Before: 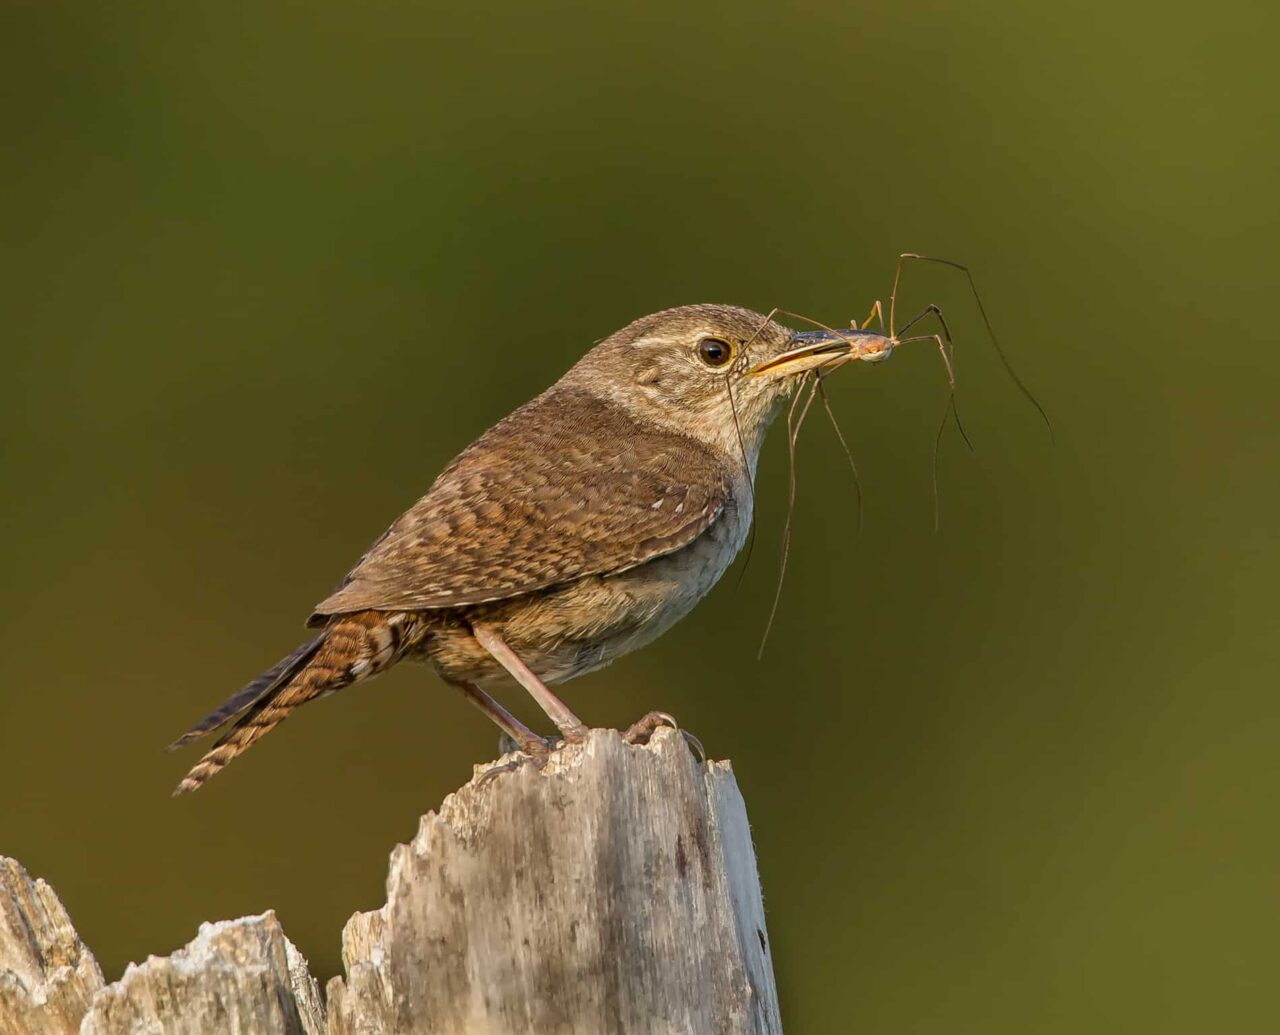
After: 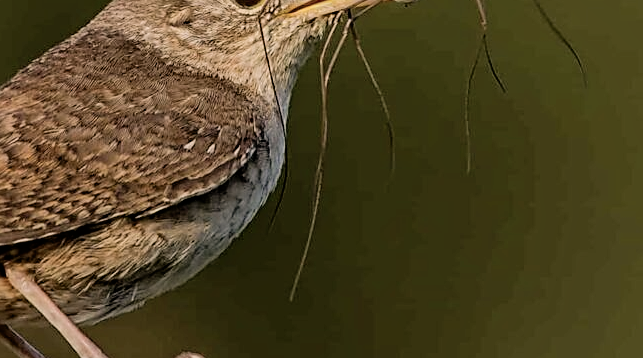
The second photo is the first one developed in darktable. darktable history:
filmic rgb: black relative exposure -5 EV, white relative exposure 3.5 EV, hardness 3.19, contrast 1.2, highlights saturation mix -50%
shadows and highlights: on, module defaults
contrast brightness saturation: contrast 0.15, brightness -0.01, saturation 0.1
crop: left 36.607%, top 34.735%, right 13.146%, bottom 30.611%
sharpen: on, module defaults
haze removal: compatibility mode true, adaptive false
color correction: highlights a* 5.59, highlights b* 5.24, saturation 0.68
